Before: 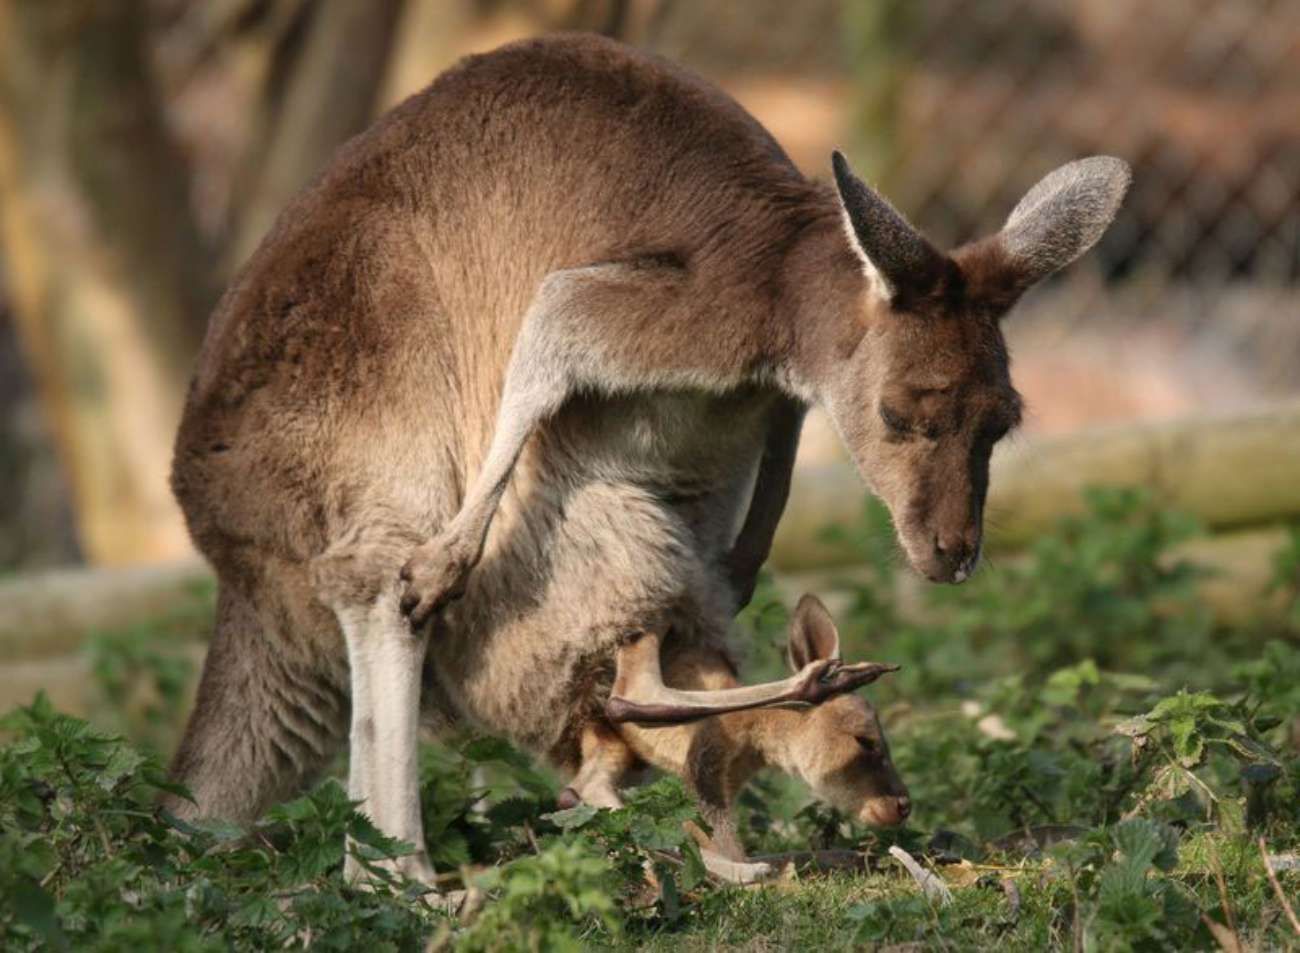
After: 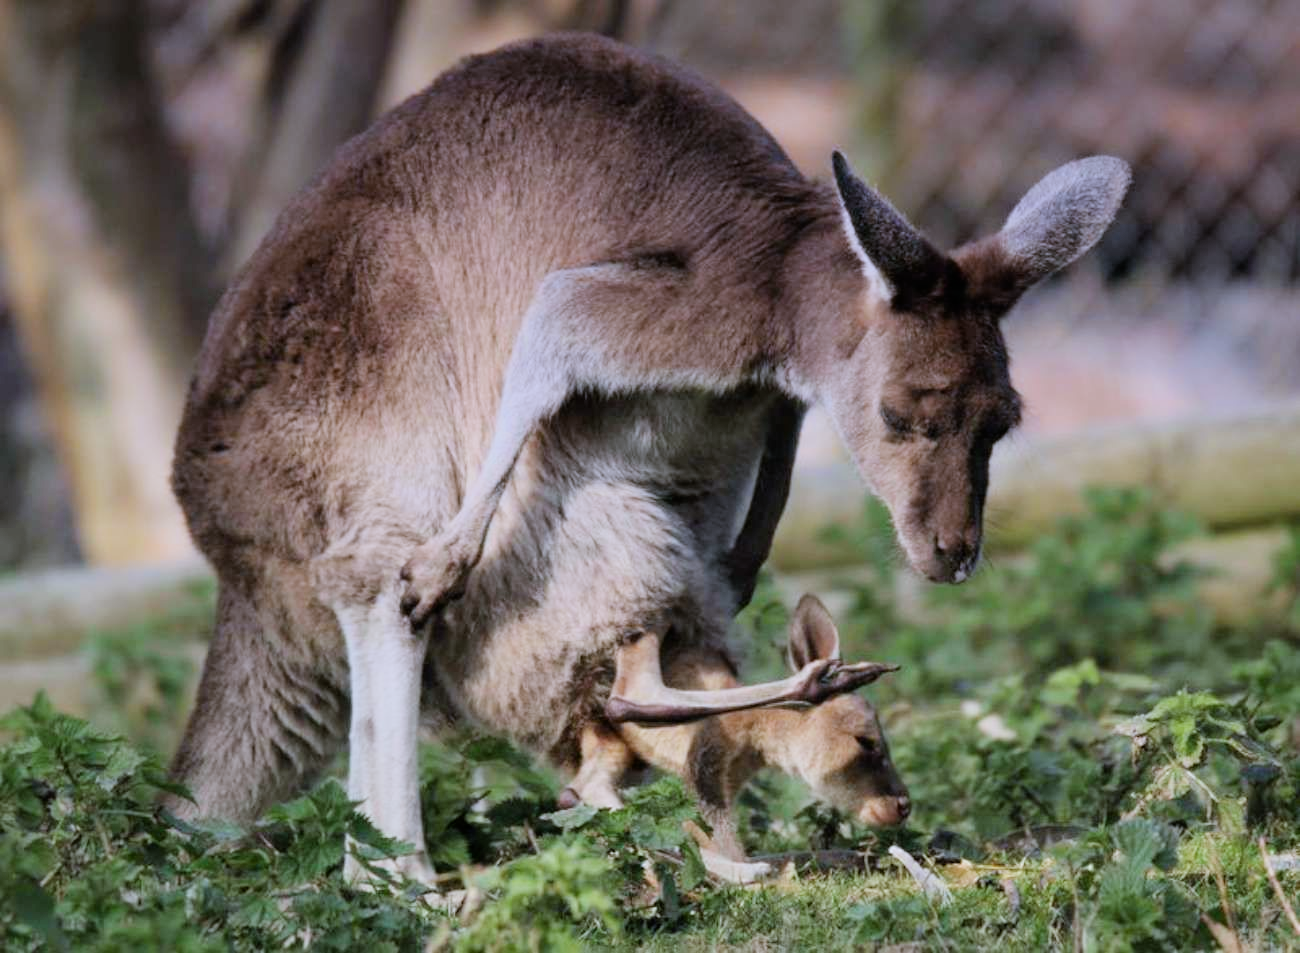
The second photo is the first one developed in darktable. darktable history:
white balance: red 0.948, green 1.02, blue 1.176
filmic rgb: black relative exposure -7.65 EV, white relative exposure 4.56 EV, hardness 3.61, contrast 1.05
graduated density: hue 238.83°, saturation 50%
exposure: exposure 0.74 EV, compensate highlight preservation false
sharpen: radius 5.325, amount 0.312, threshold 26.433
